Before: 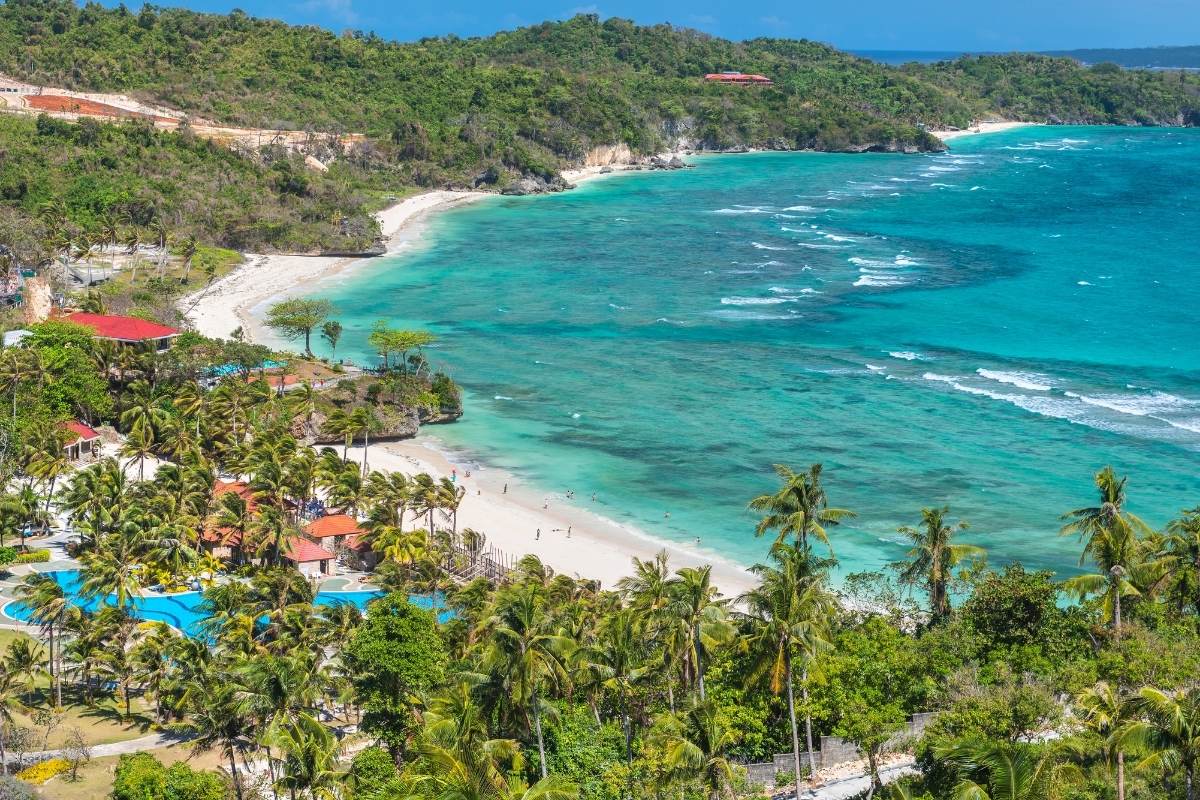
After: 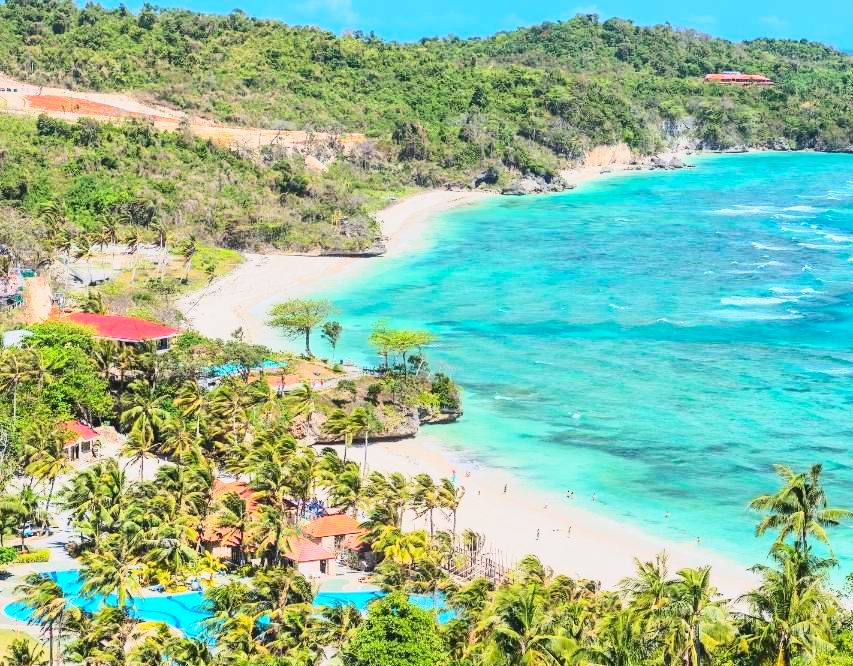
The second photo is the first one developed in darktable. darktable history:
tone curve: curves: ch0 [(0, 0.026) (0.146, 0.158) (0.272, 0.34) (0.434, 0.625) (0.676, 0.871) (0.994, 0.955)], color space Lab, linked channels, preserve colors none
crop: right 28.885%, bottom 16.626%
